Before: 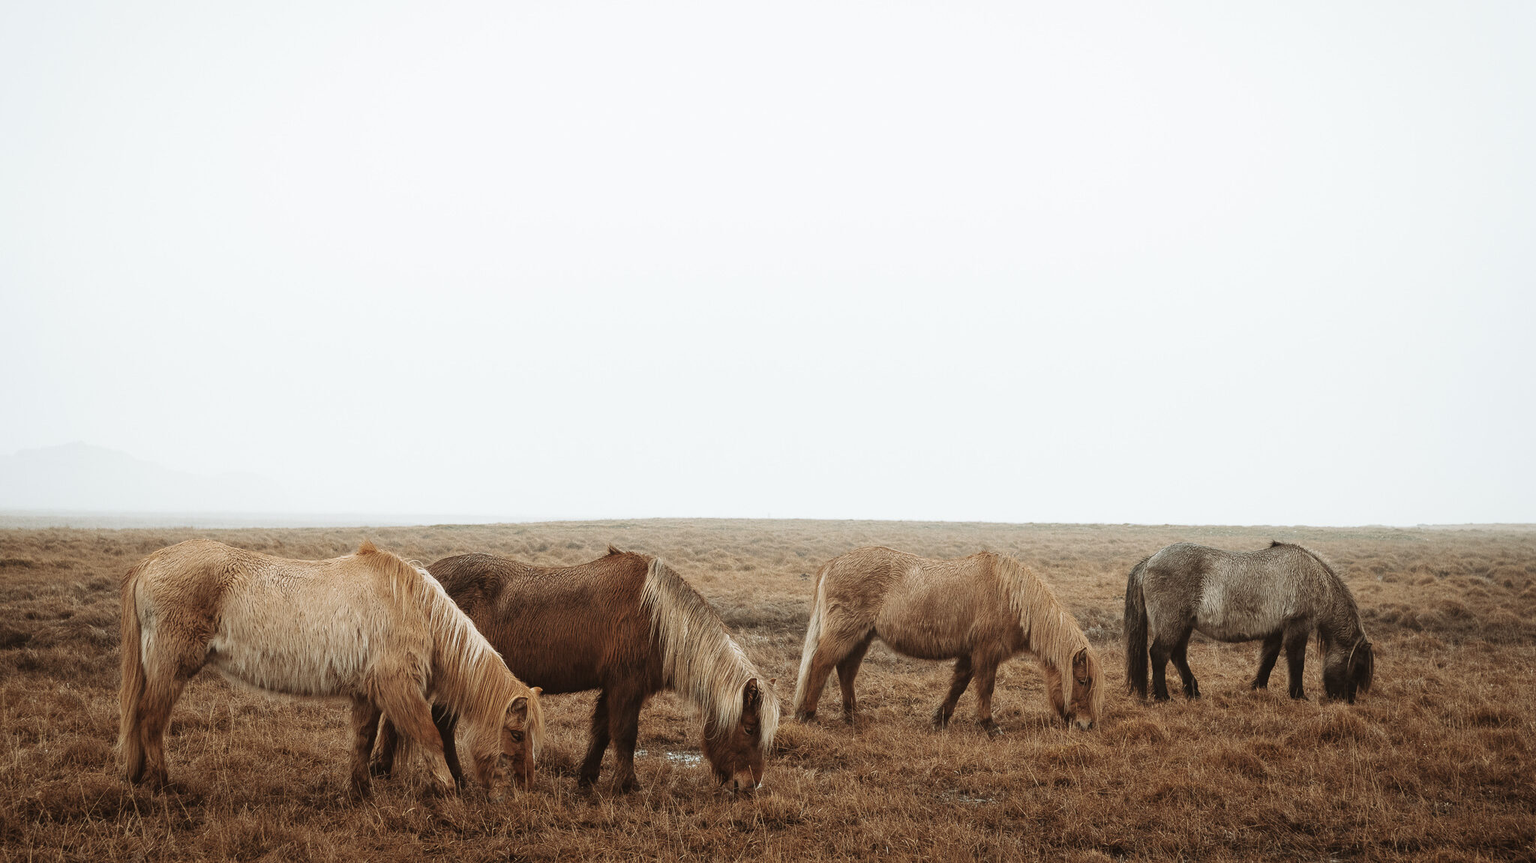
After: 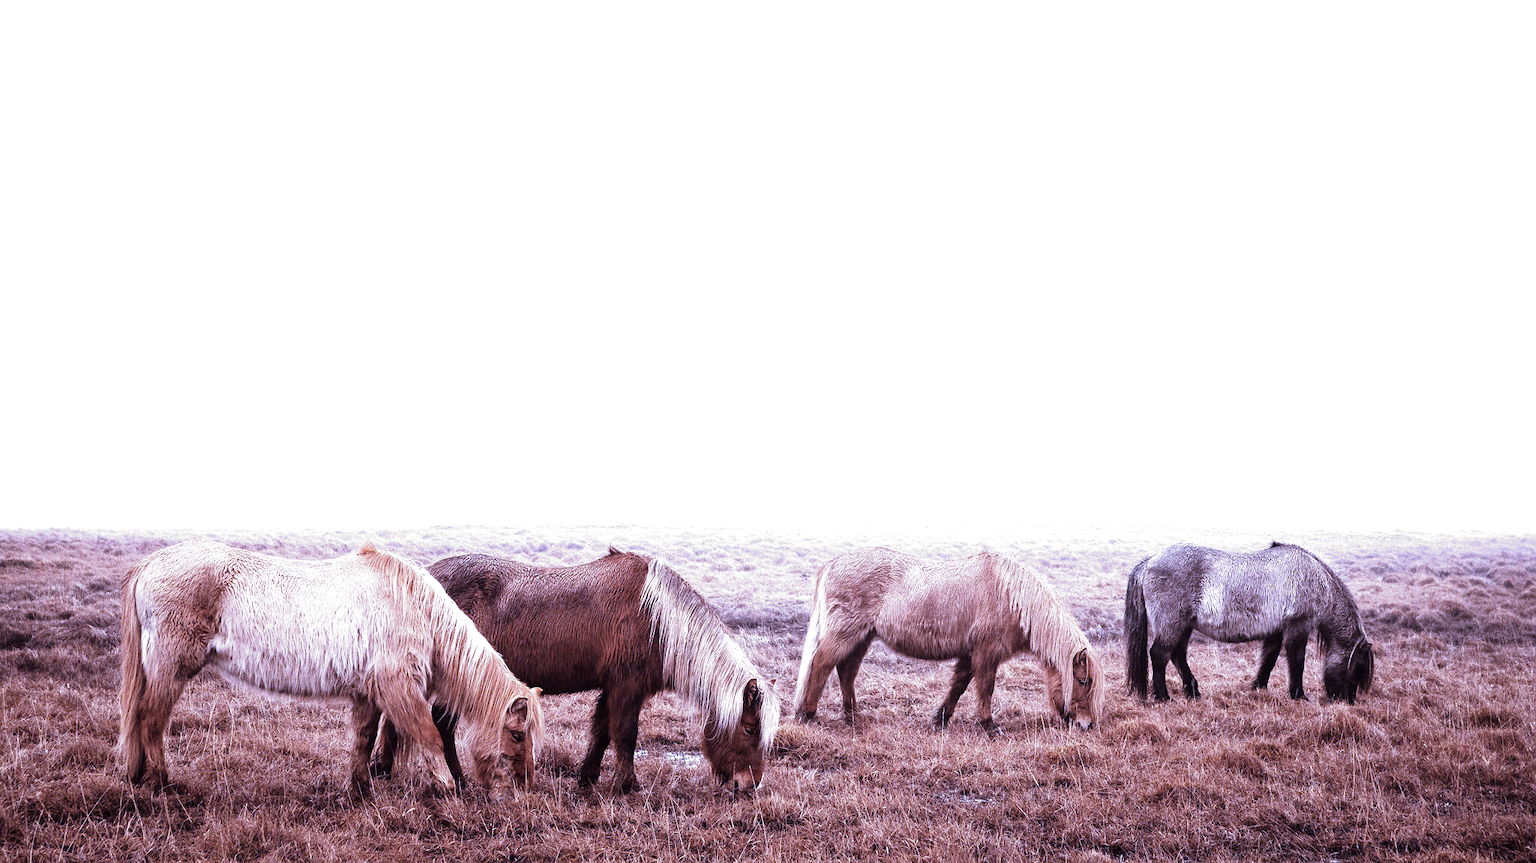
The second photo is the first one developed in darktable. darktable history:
contrast brightness saturation: saturation -0.05
white balance: red 0.98, blue 1.61
filmic rgb: black relative exposure -8.2 EV, white relative exposure 2.2 EV, threshold 3 EV, hardness 7.11, latitude 75%, contrast 1.325, highlights saturation mix -2%, shadows ↔ highlights balance 30%, preserve chrominance no, color science v5 (2021), contrast in shadows safe, contrast in highlights safe, enable highlight reconstruction true
exposure: exposure 1 EV, compensate highlight preservation false
